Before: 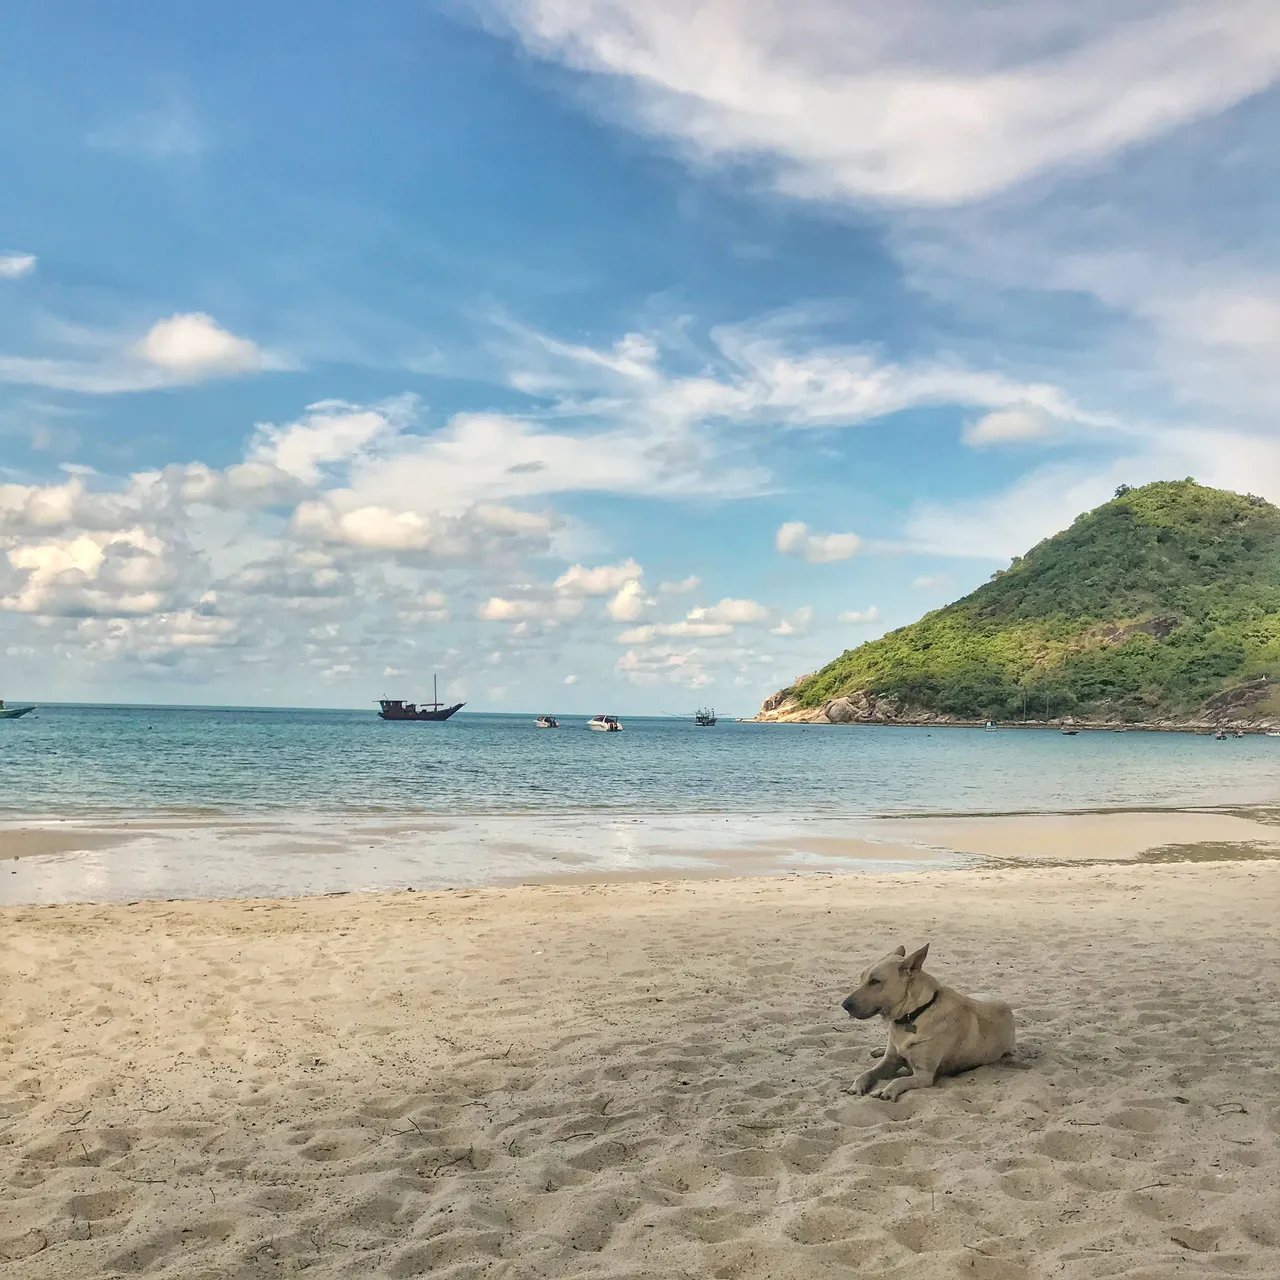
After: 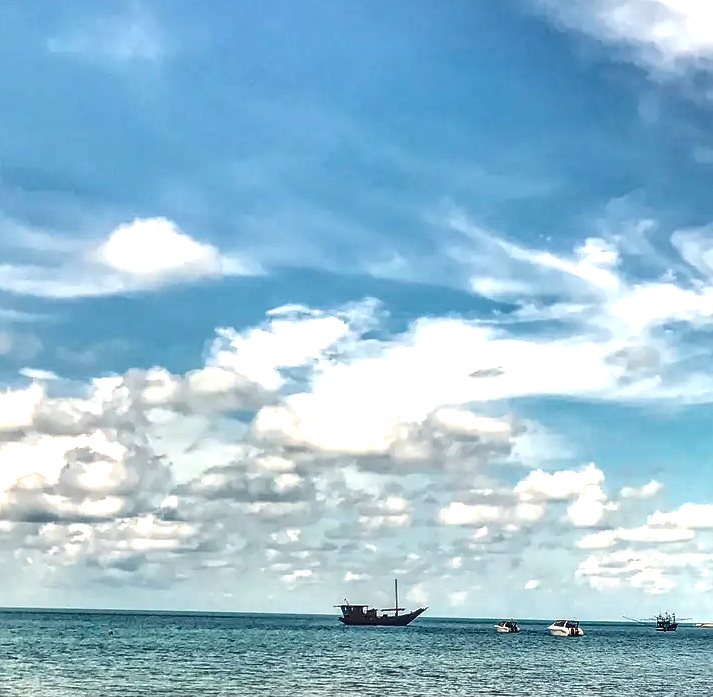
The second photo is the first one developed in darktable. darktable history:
local contrast: detail 140%
exposure: black level correction 0, exposure 0.498 EV, compensate highlight preservation false
crop and rotate: left 3.056%, top 7.478%, right 41.182%, bottom 38.021%
shadows and highlights: low approximation 0.01, soften with gaussian
sharpen: radius 1.032
